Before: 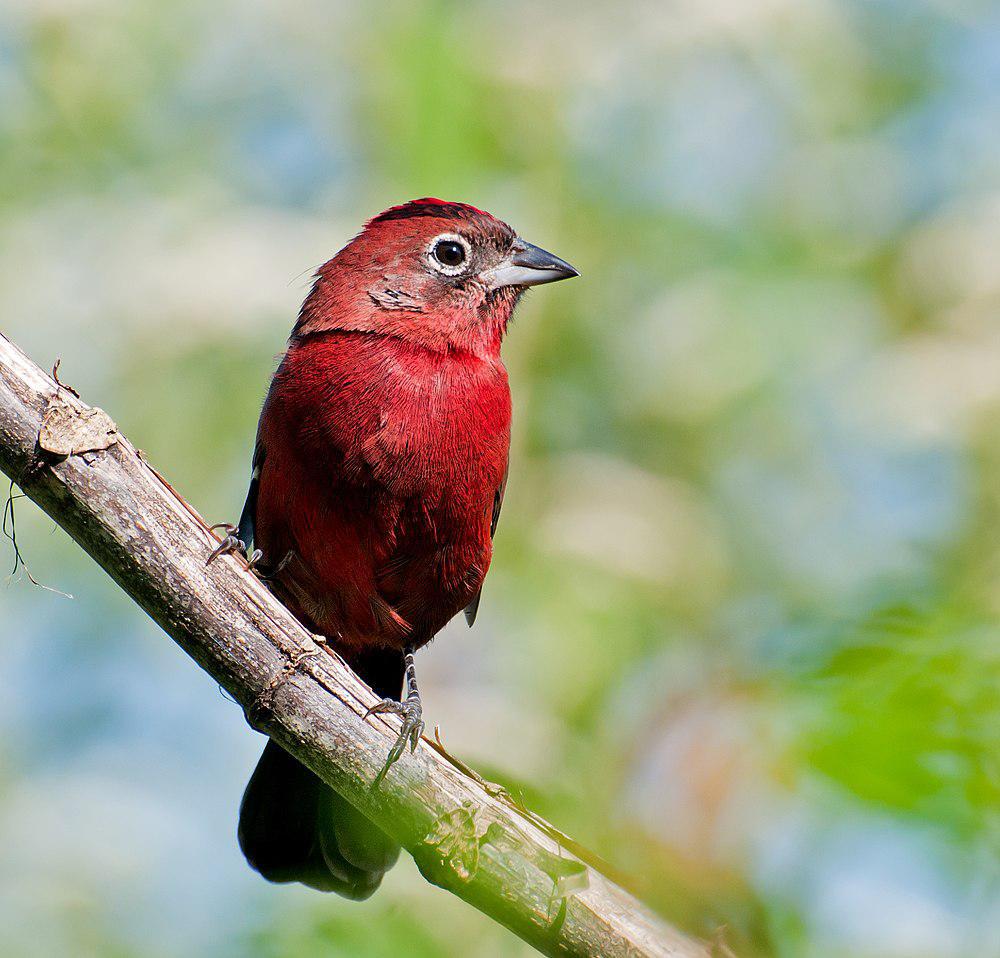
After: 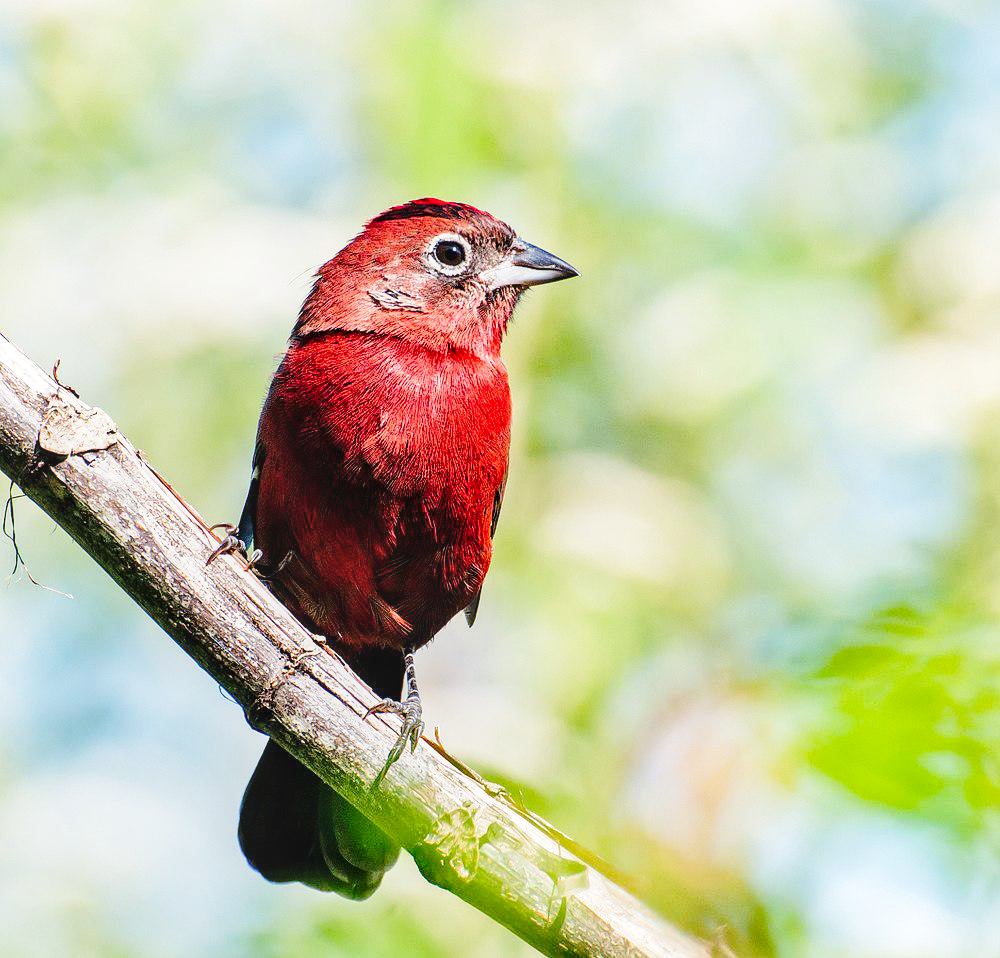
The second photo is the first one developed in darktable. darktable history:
local contrast: on, module defaults
base curve: curves: ch0 [(0, 0) (0.032, 0.037) (0.105, 0.228) (0.435, 0.76) (0.856, 0.983) (1, 1)], preserve colors none
